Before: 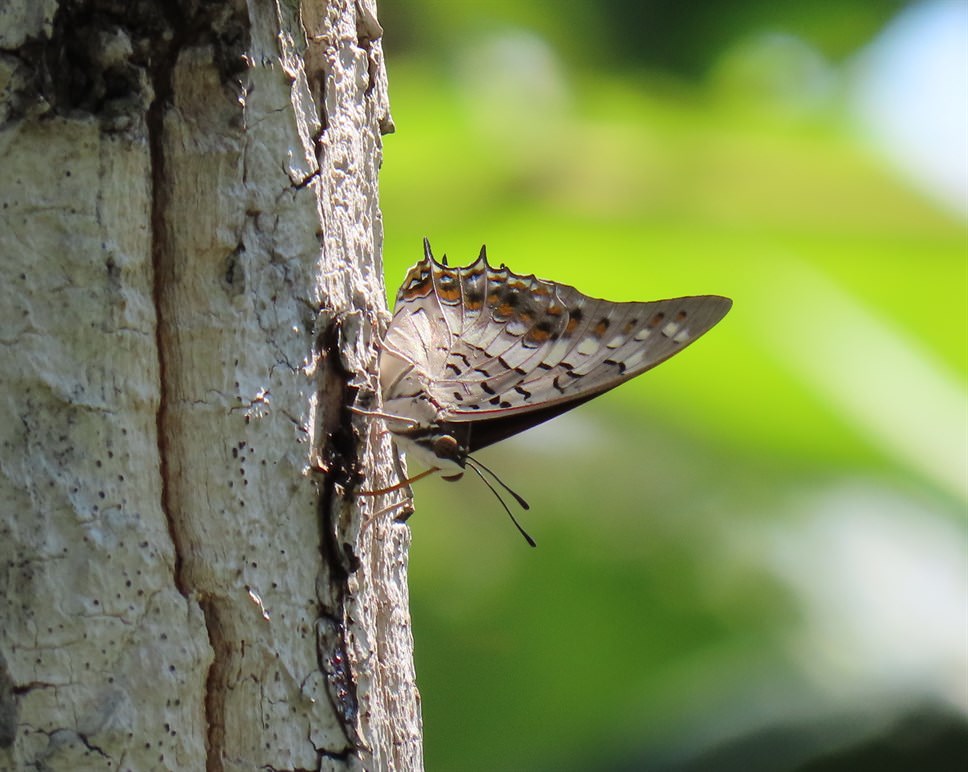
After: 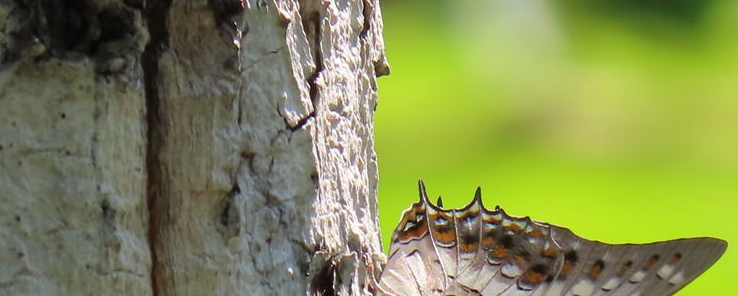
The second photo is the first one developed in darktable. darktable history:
crop: left 0.529%, top 7.632%, right 23.209%, bottom 54.005%
tone equalizer: on, module defaults
